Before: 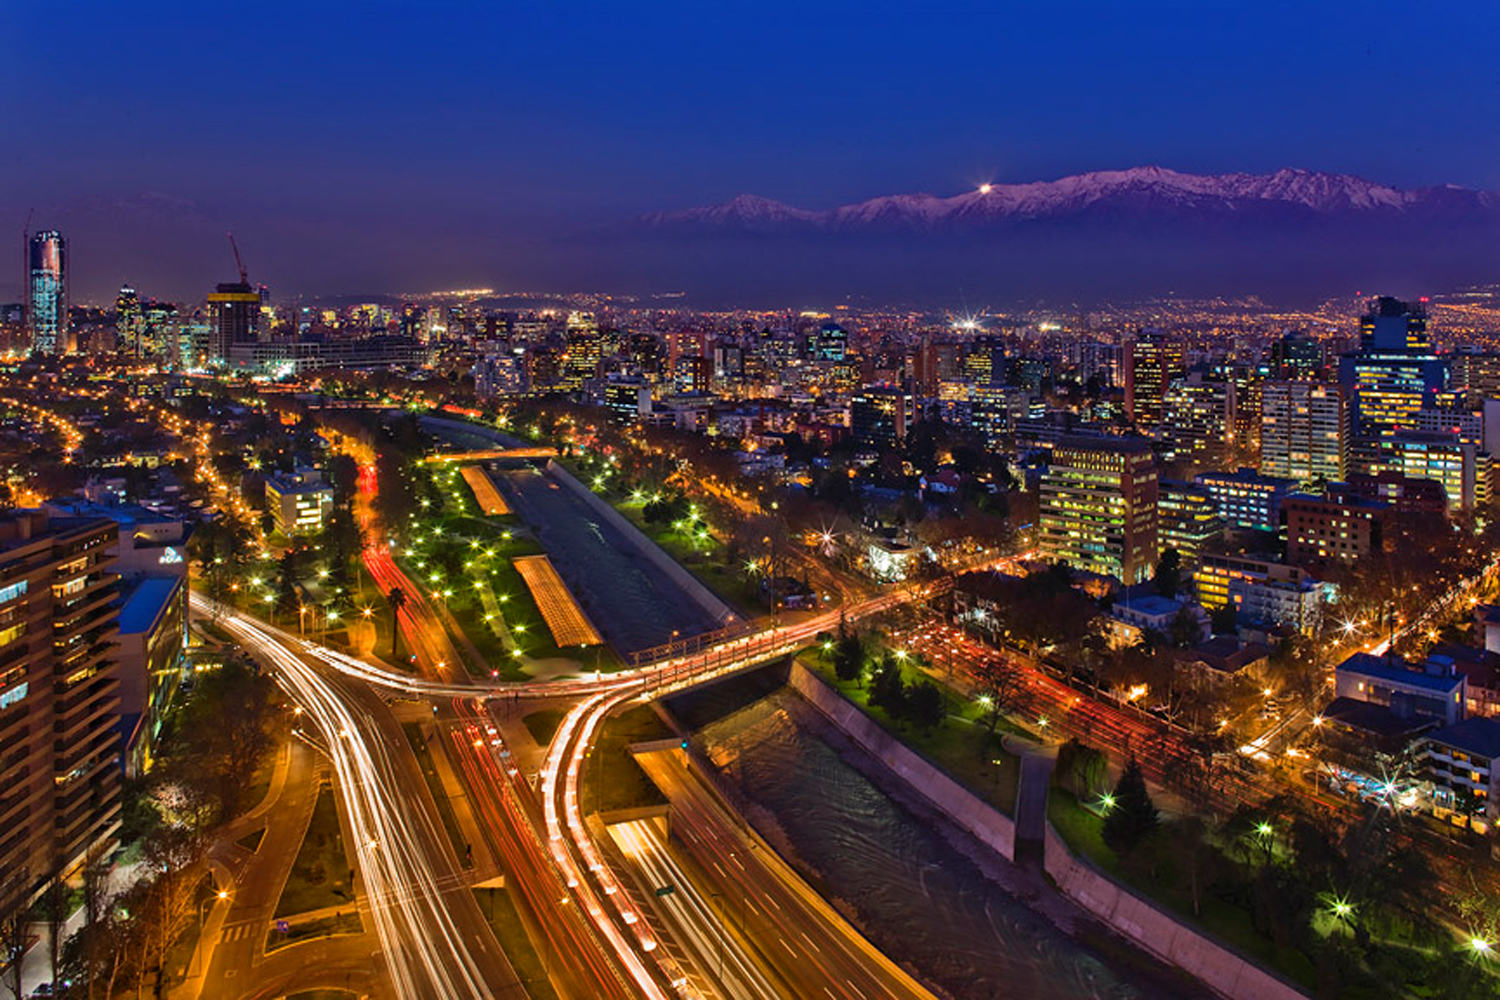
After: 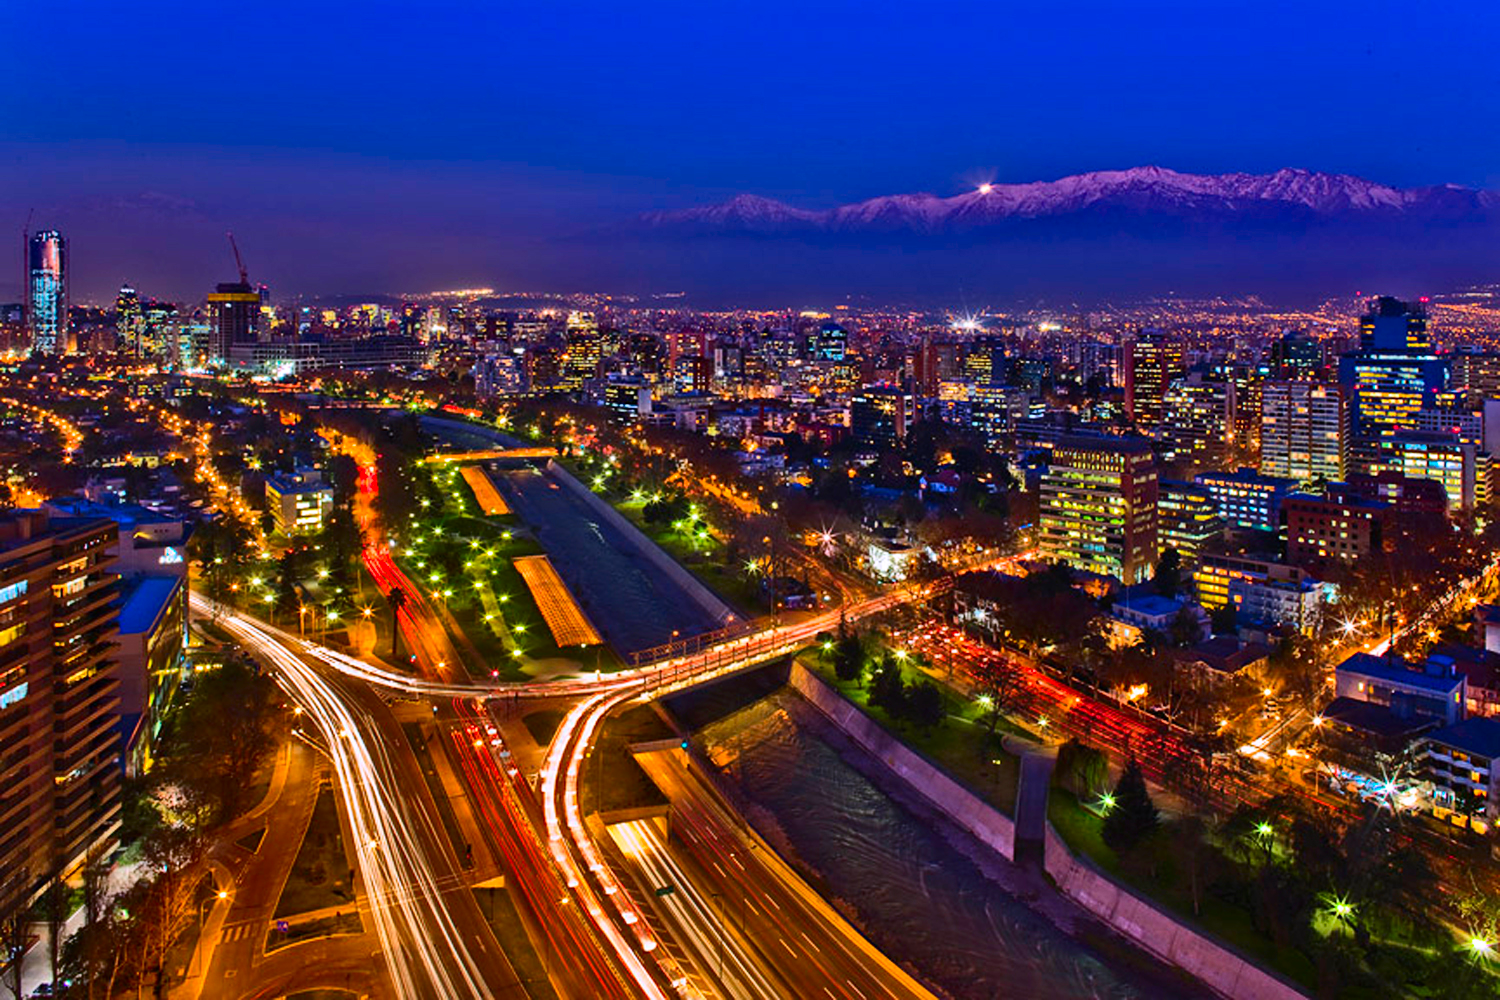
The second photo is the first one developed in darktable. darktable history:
contrast brightness saturation: contrast 0.18, saturation 0.3
shadows and highlights: shadows 37.27, highlights -28.18, soften with gaussian
white balance: red 1.004, blue 1.096
